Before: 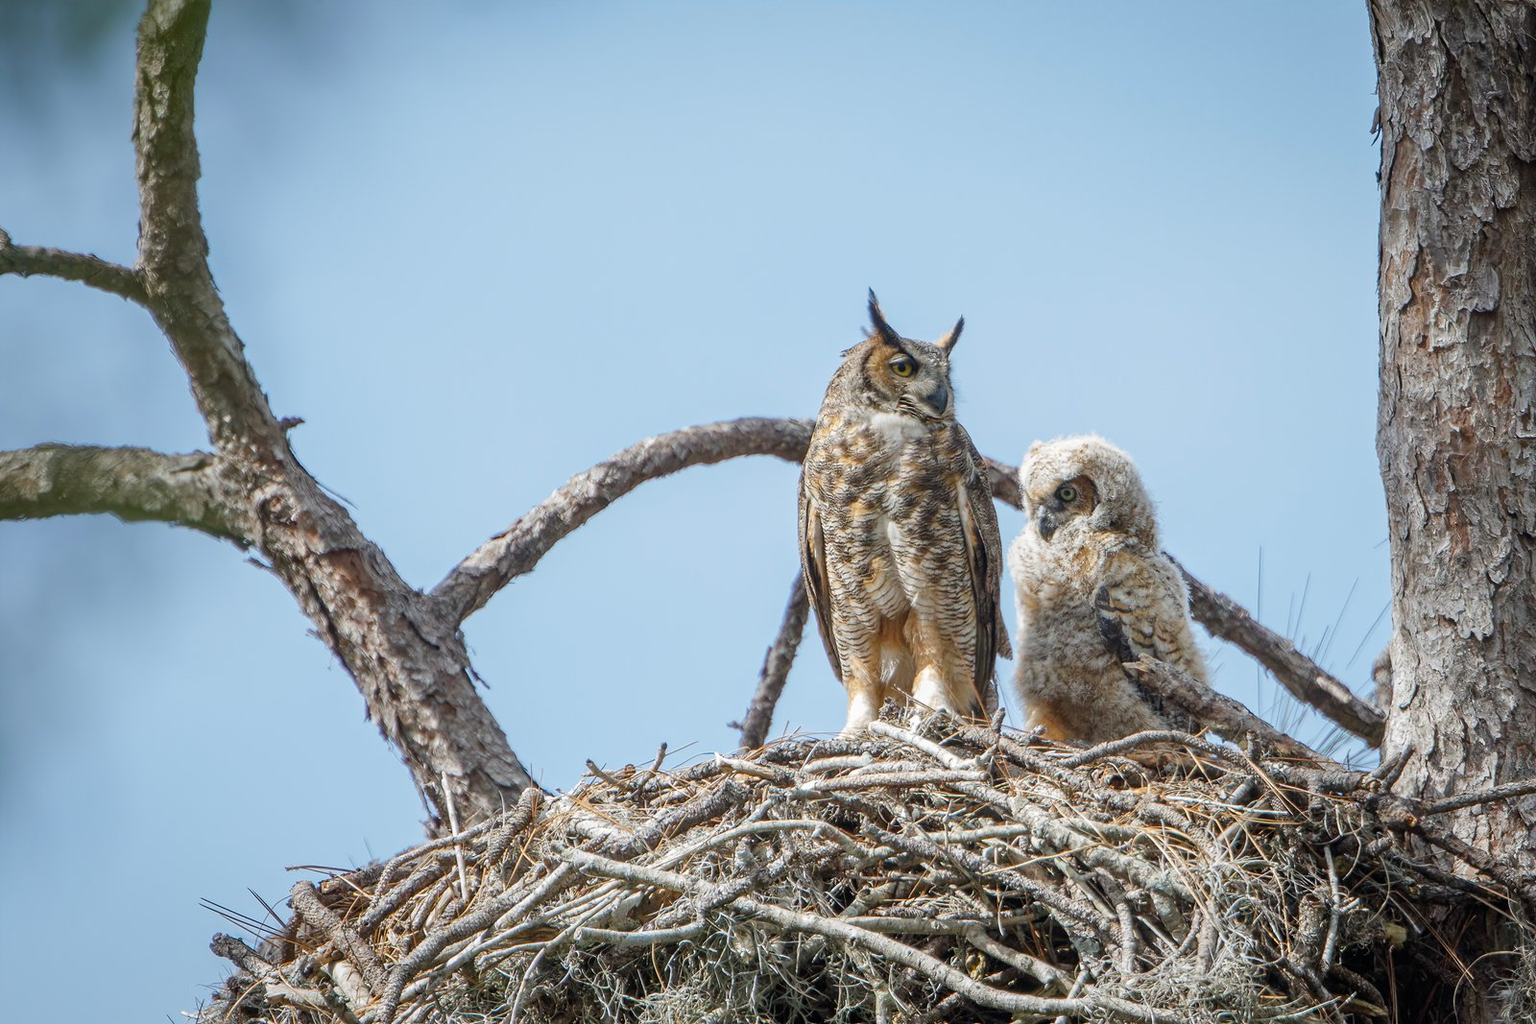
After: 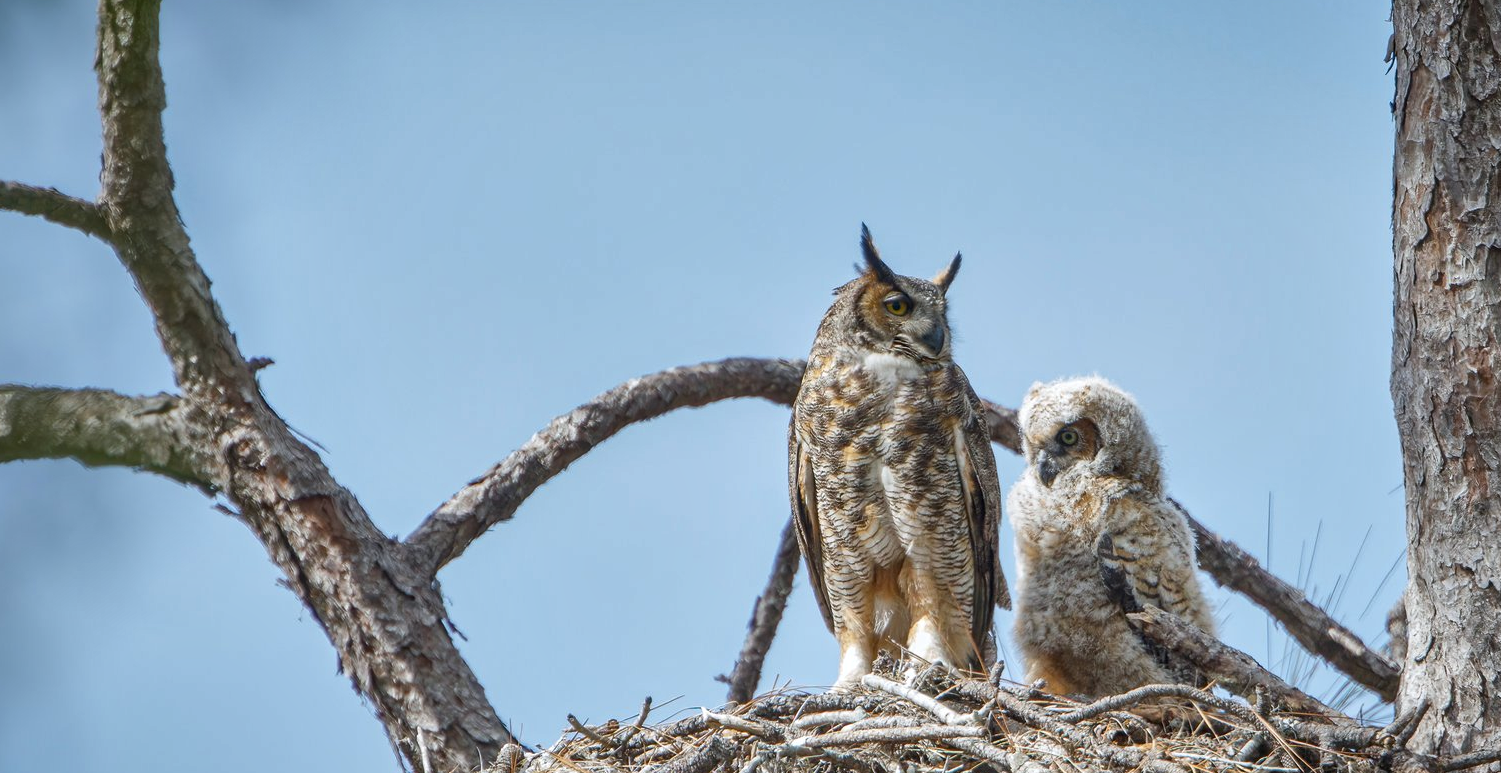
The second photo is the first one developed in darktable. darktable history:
shadows and highlights: low approximation 0.01, soften with gaussian
white balance: red 0.988, blue 1.017
local contrast: mode bilateral grid, contrast 20, coarseness 50, detail 120%, midtone range 0.2
crop: left 2.737%, top 7.287%, right 3.421%, bottom 20.179%
